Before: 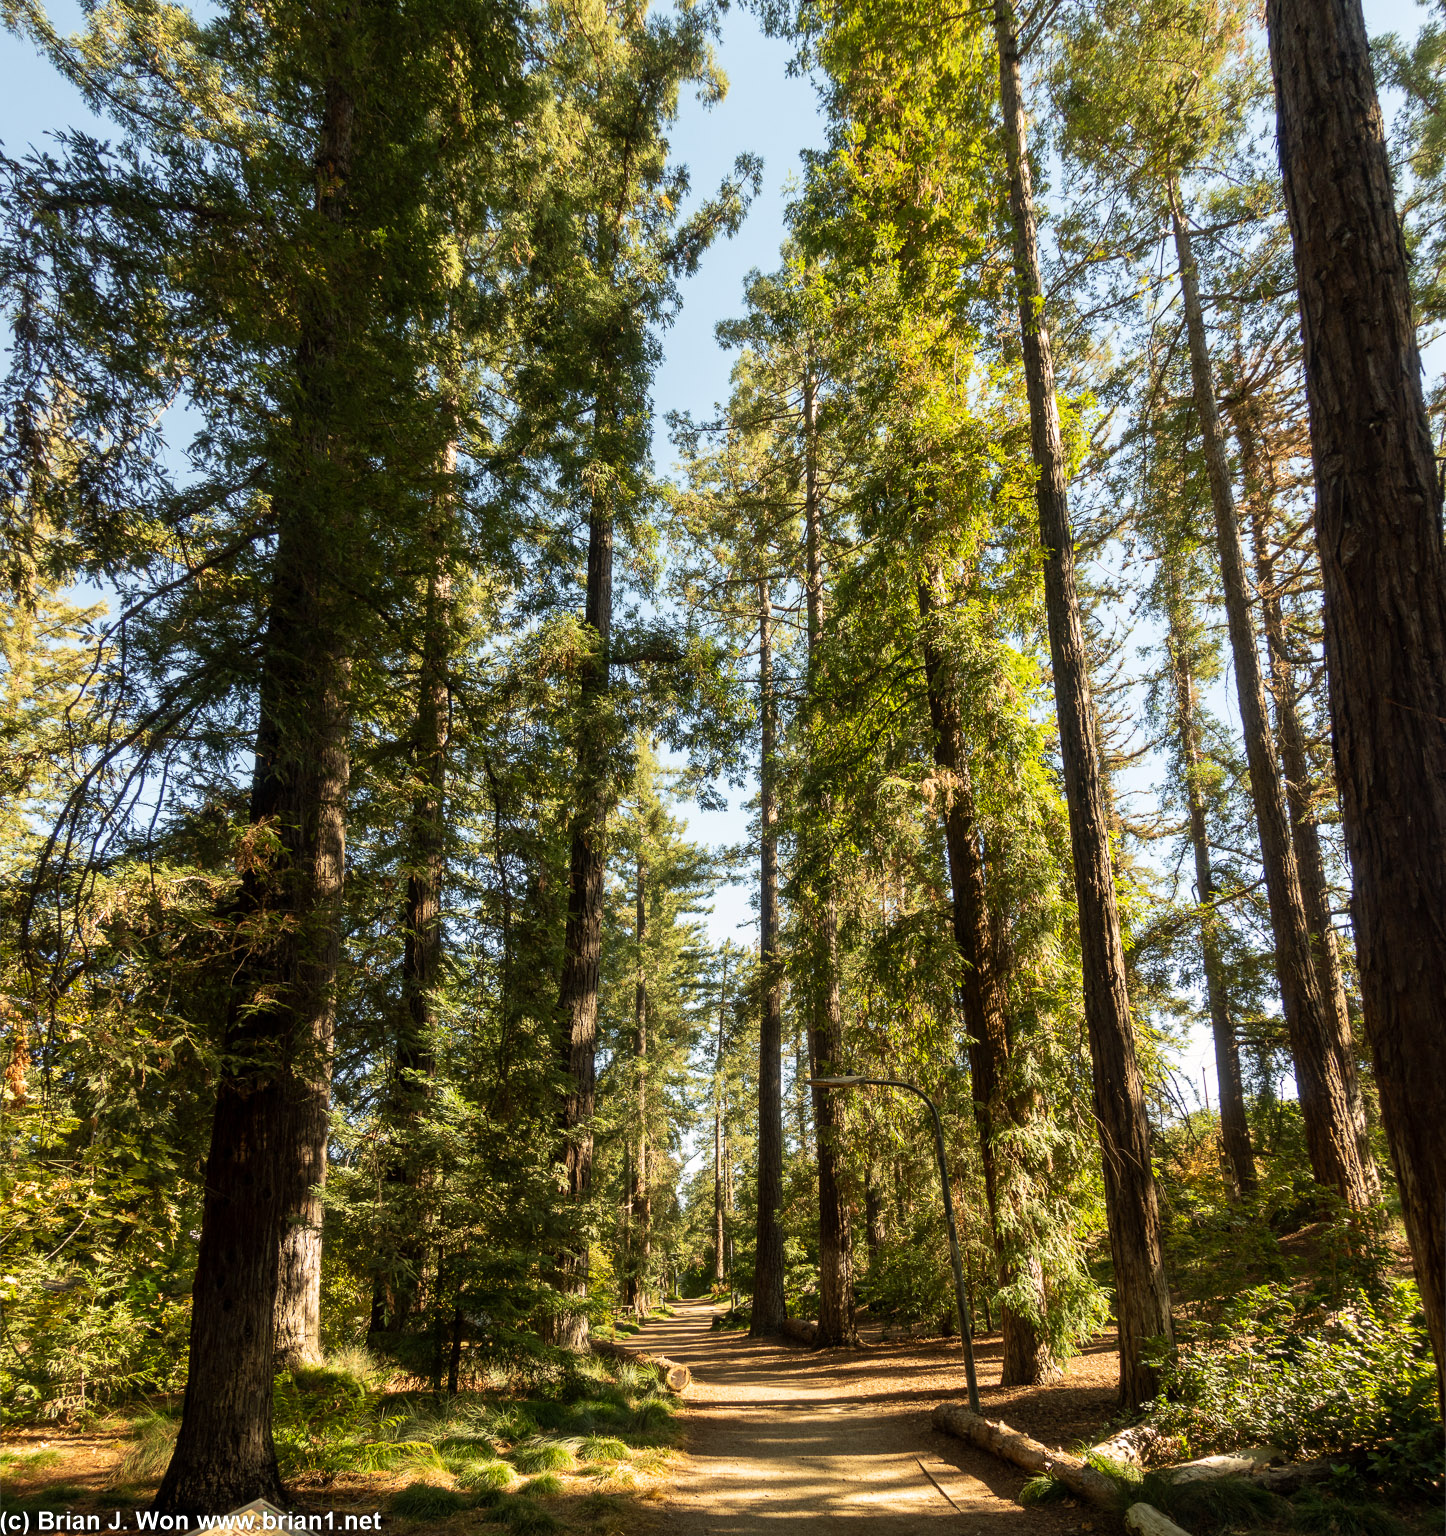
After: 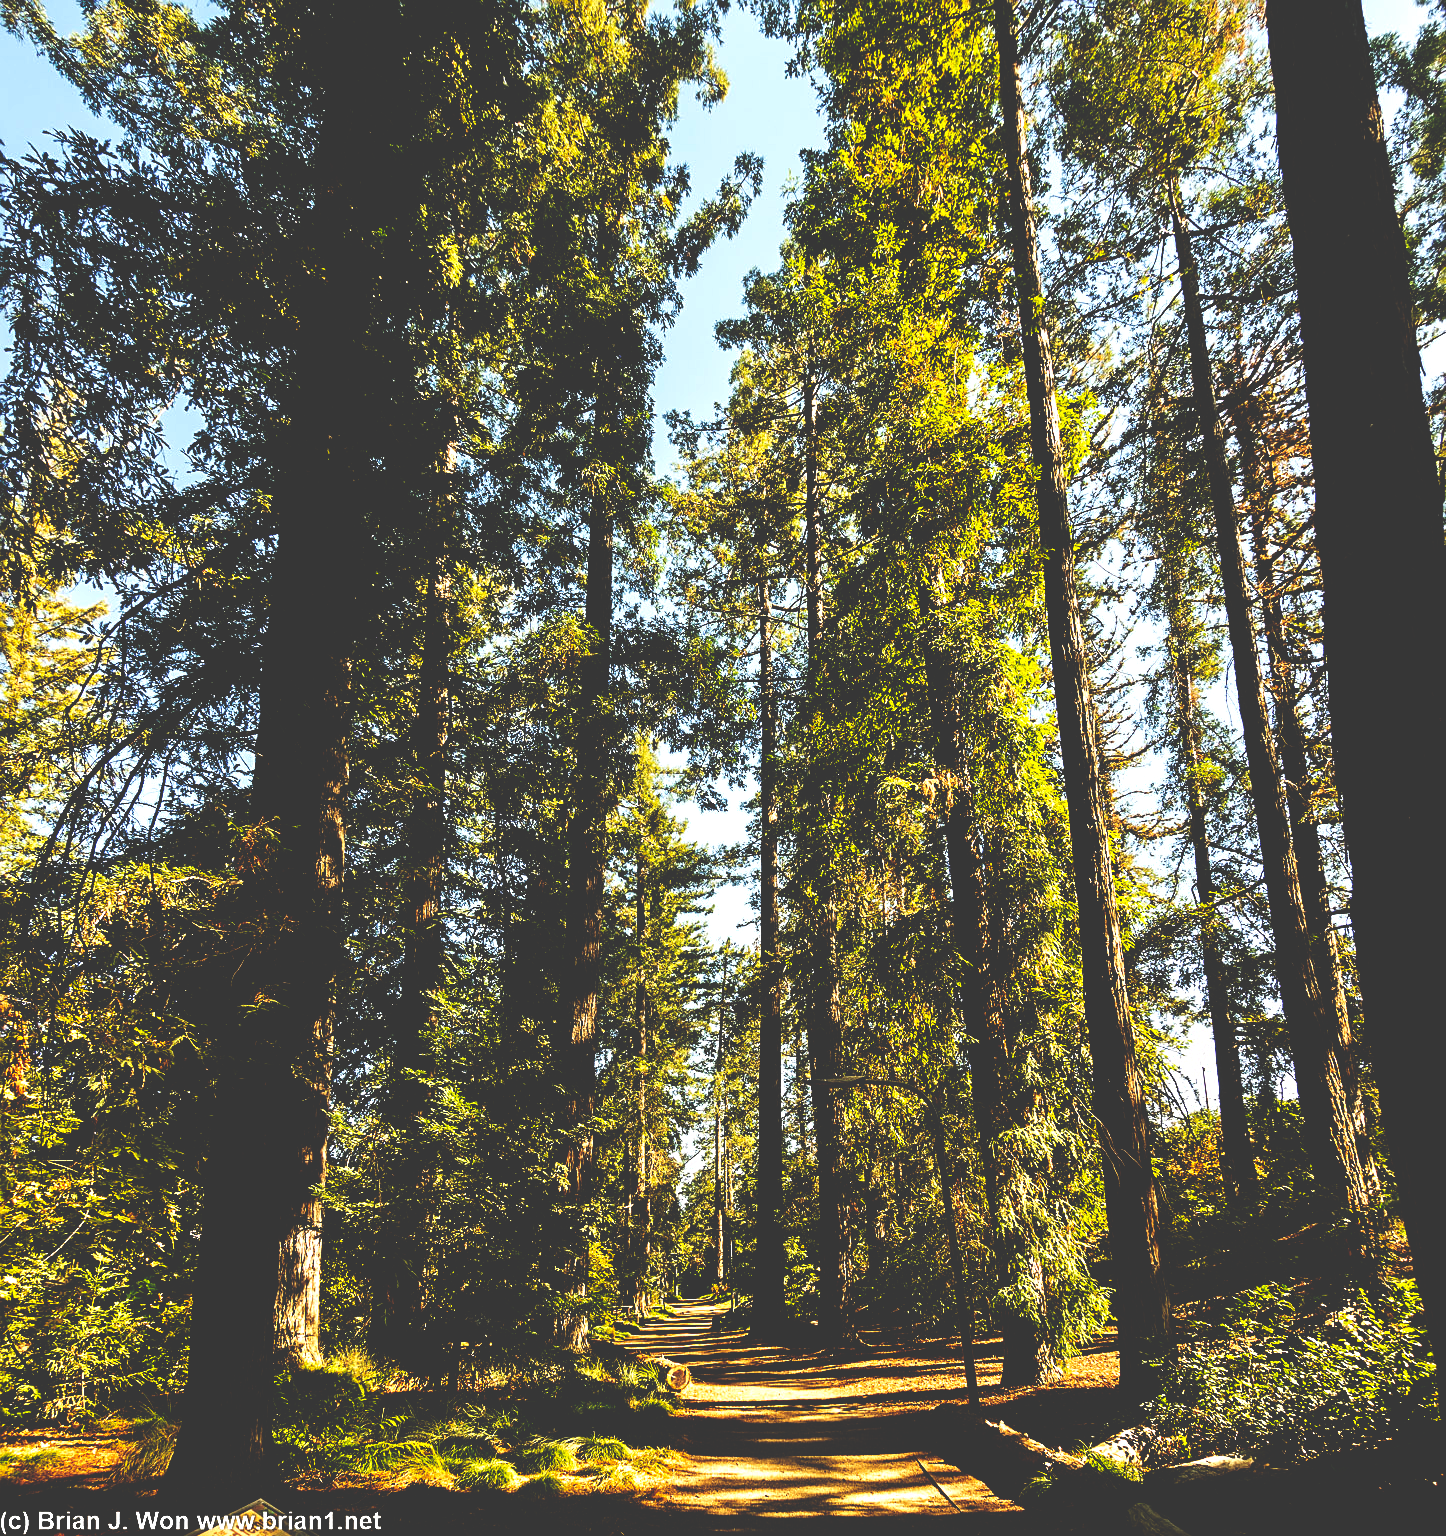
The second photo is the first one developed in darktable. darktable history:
base curve: curves: ch0 [(0, 0.036) (0.083, 0.04) (0.804, 1)], preserve colors none
sharpen: on, module defaults
